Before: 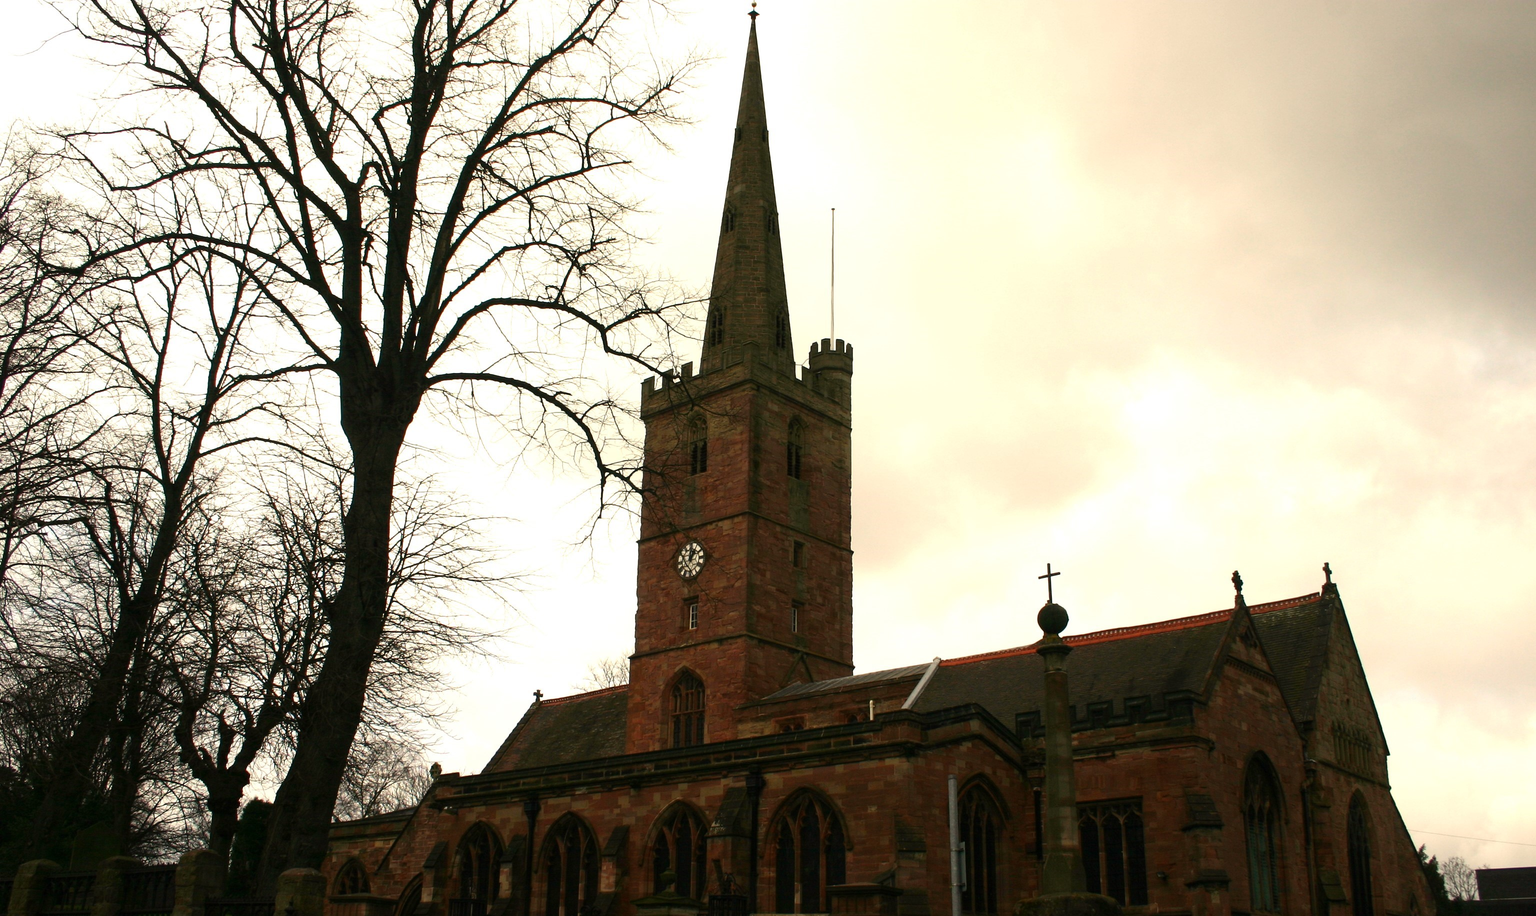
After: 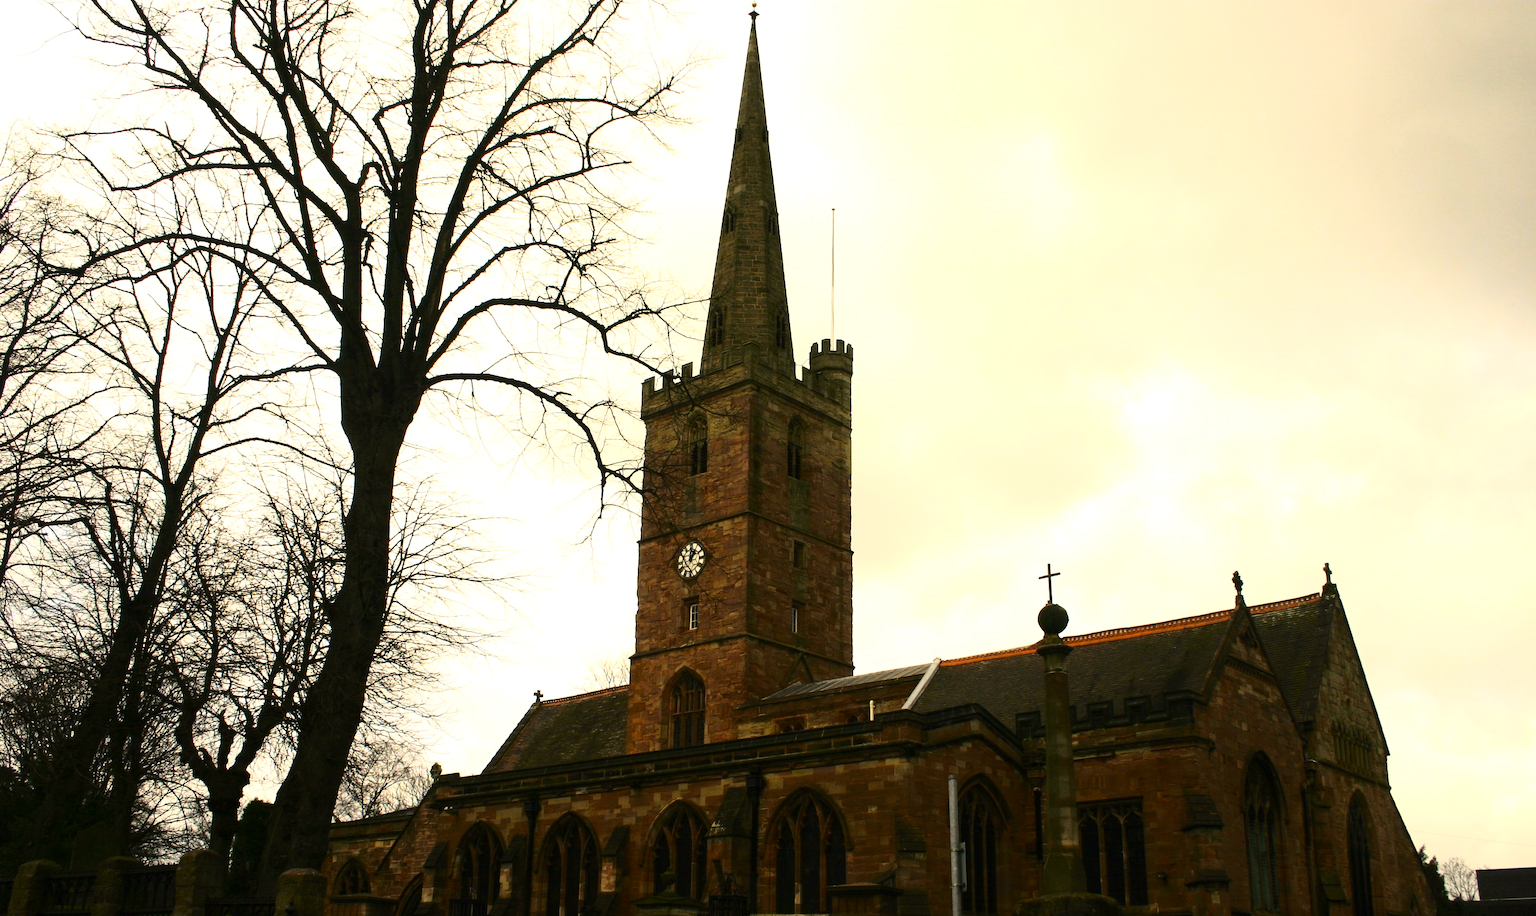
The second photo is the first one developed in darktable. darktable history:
base curve: curves: ch0 [(0, 0) (0.028, 0.03) (0.121, 0.232) (0.46, 0.748) (0.859, 0.968) (1, 1)]
color contrast: green-magenta contrast 0.85, blue-yellow contrast 1.25, unbound 0
